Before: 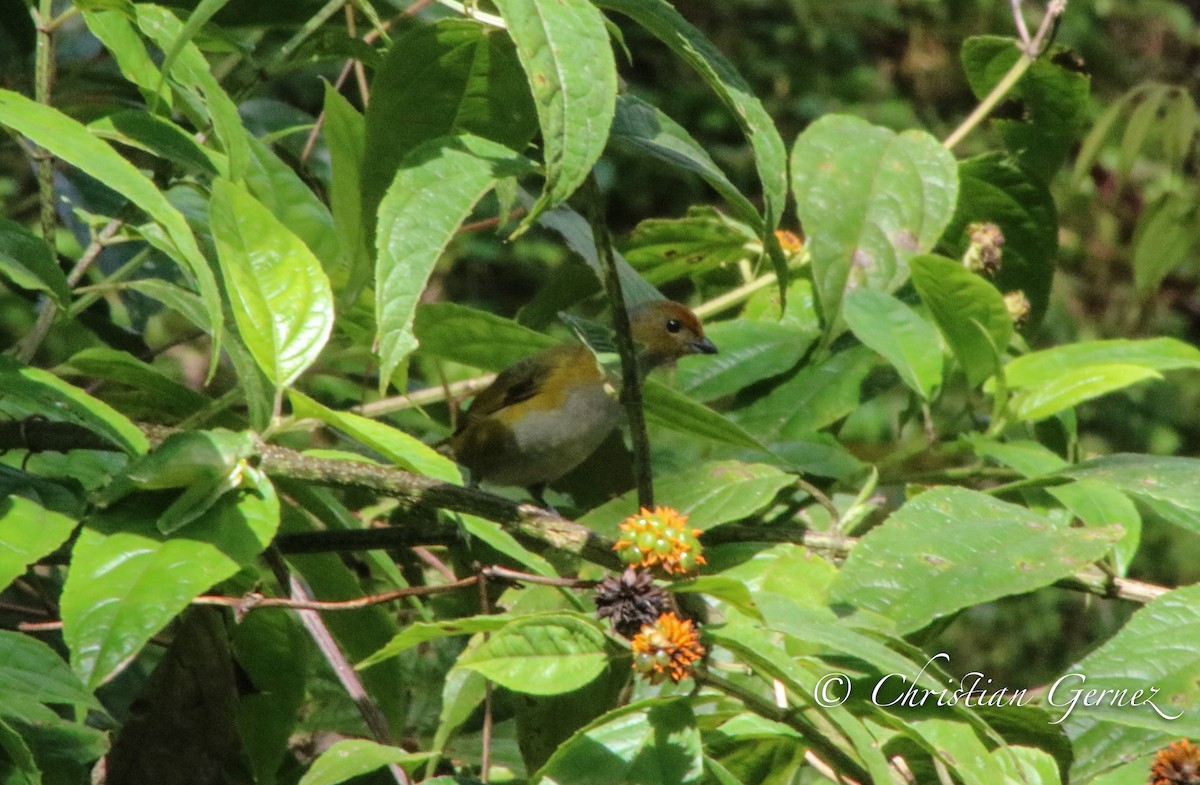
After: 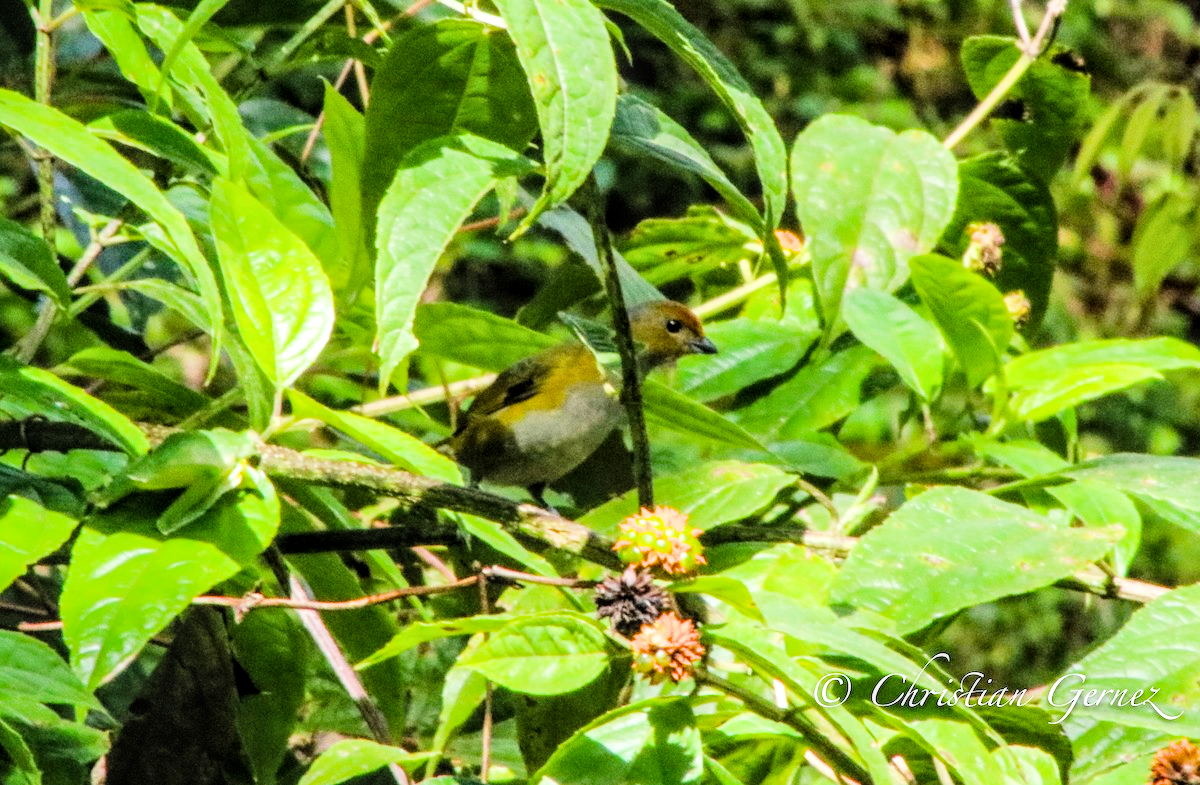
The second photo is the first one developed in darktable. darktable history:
color balance rgb: perceptual saturation grading › global saturation 20%, global vibrance 20%
filmic rgb: black relative exposure -5 EV, hardness 2.88, contrast 1.3, highlights saturation mix -30%
exposure: black level correction 0, exposure 1.2 EV, compensate exposure bias true, compensate highlight preservation false
local contrast: on, module defaults
